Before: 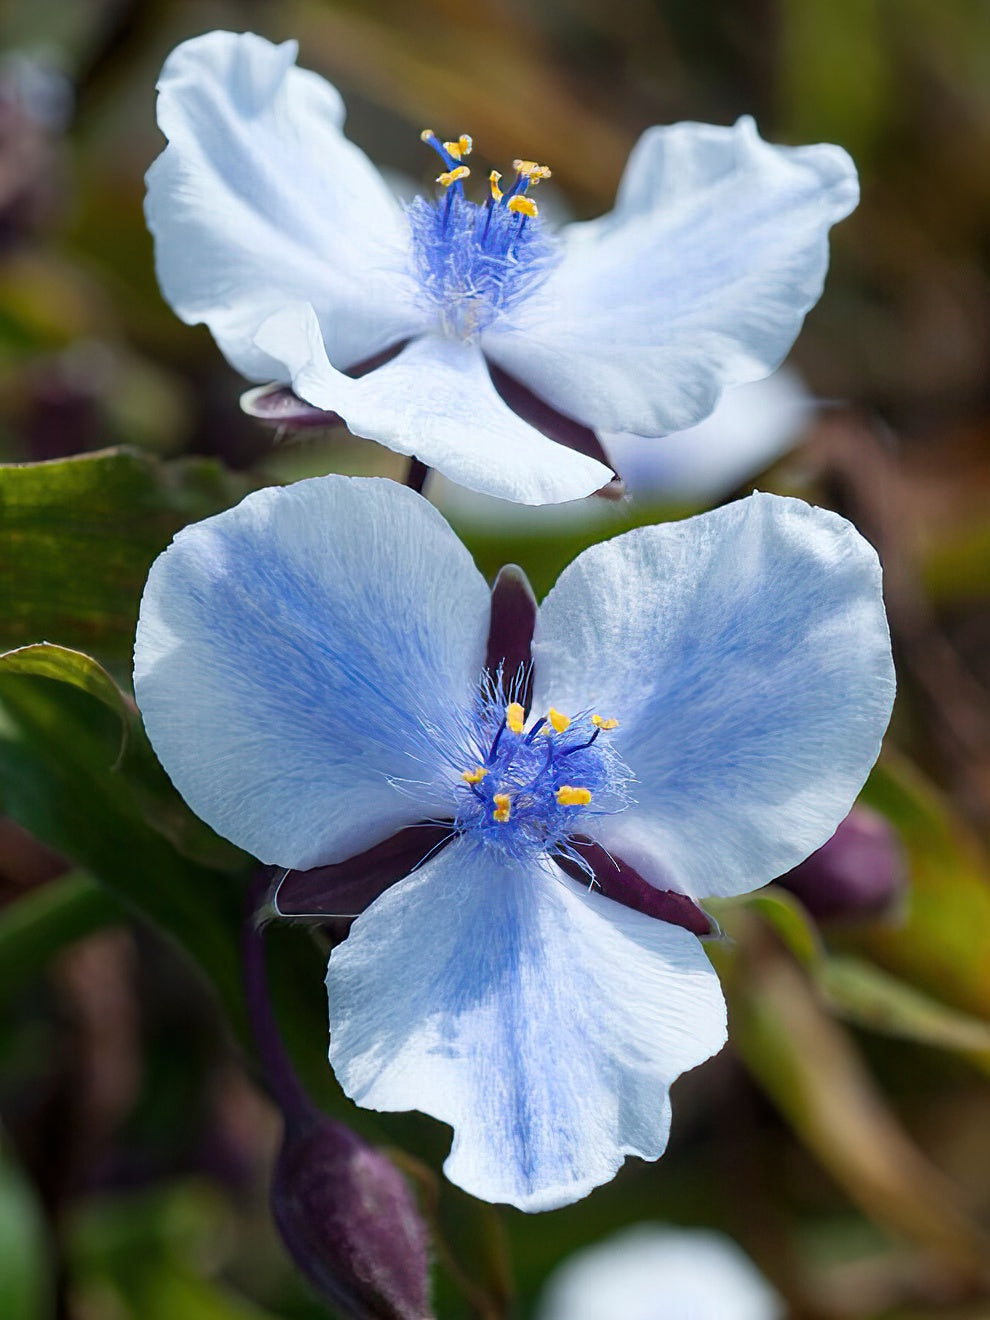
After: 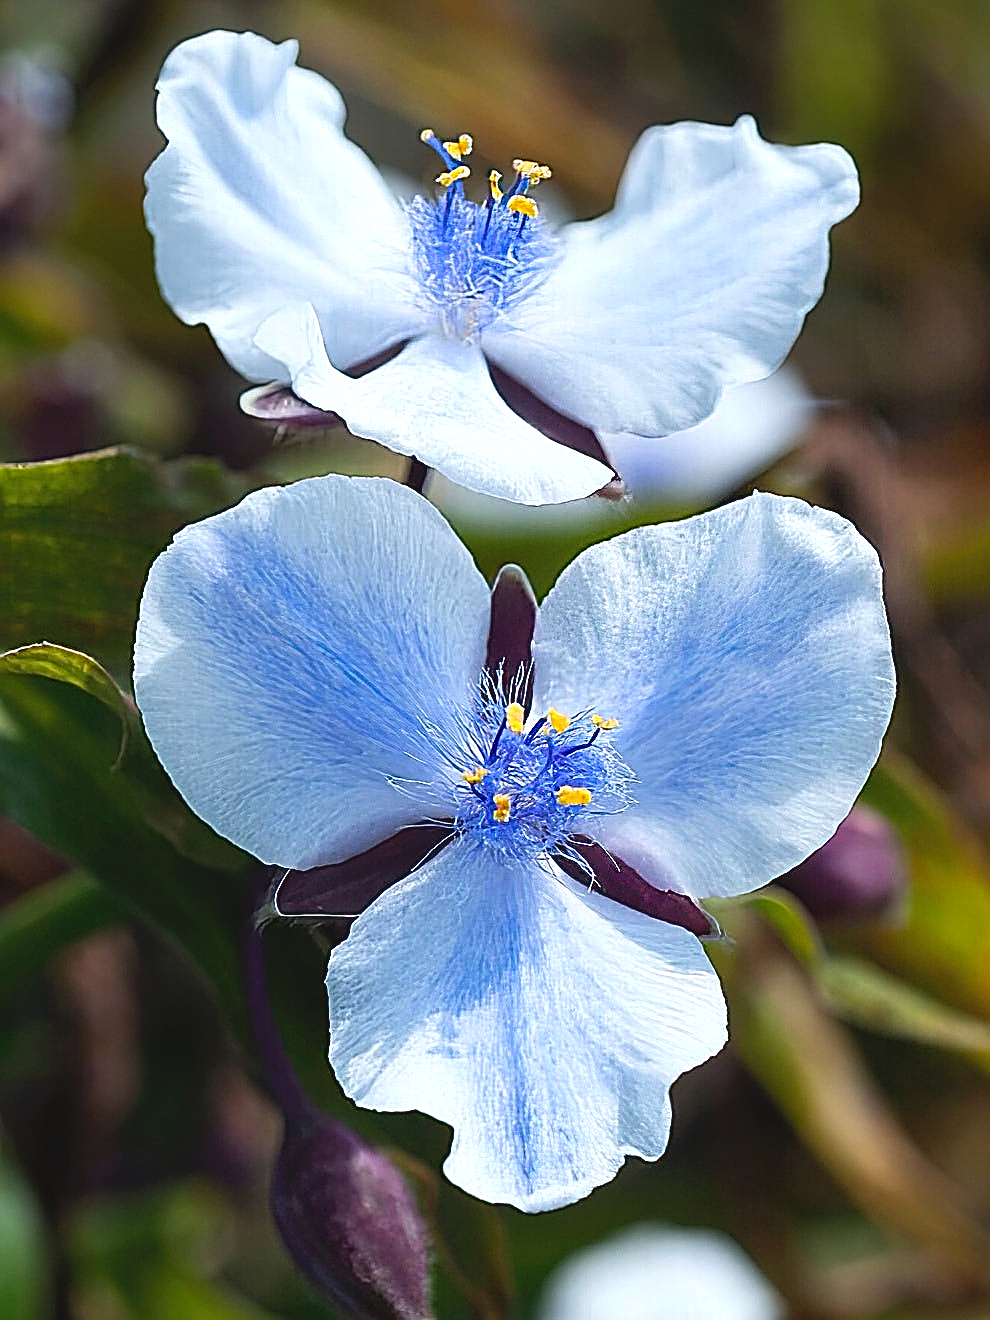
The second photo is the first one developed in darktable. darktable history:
contrast brightness saturation: contrast -0.091, brightness 0.04, saturation 0.082
sharpen: amount 1.87
tone equalizer: -8 EV -0.436 EV, -7 EV -0.359 EV, -6 EV -0.298 EV, -5 EV -0.225 EV, -3 EV 0.204 EV, -2 EV 0.338 EV, -1 EV 0.39 EV, +0 EV 0.422 EV, edges refinement/feathering 500, mask exposure compensation -1.57 EV, preserve details no
